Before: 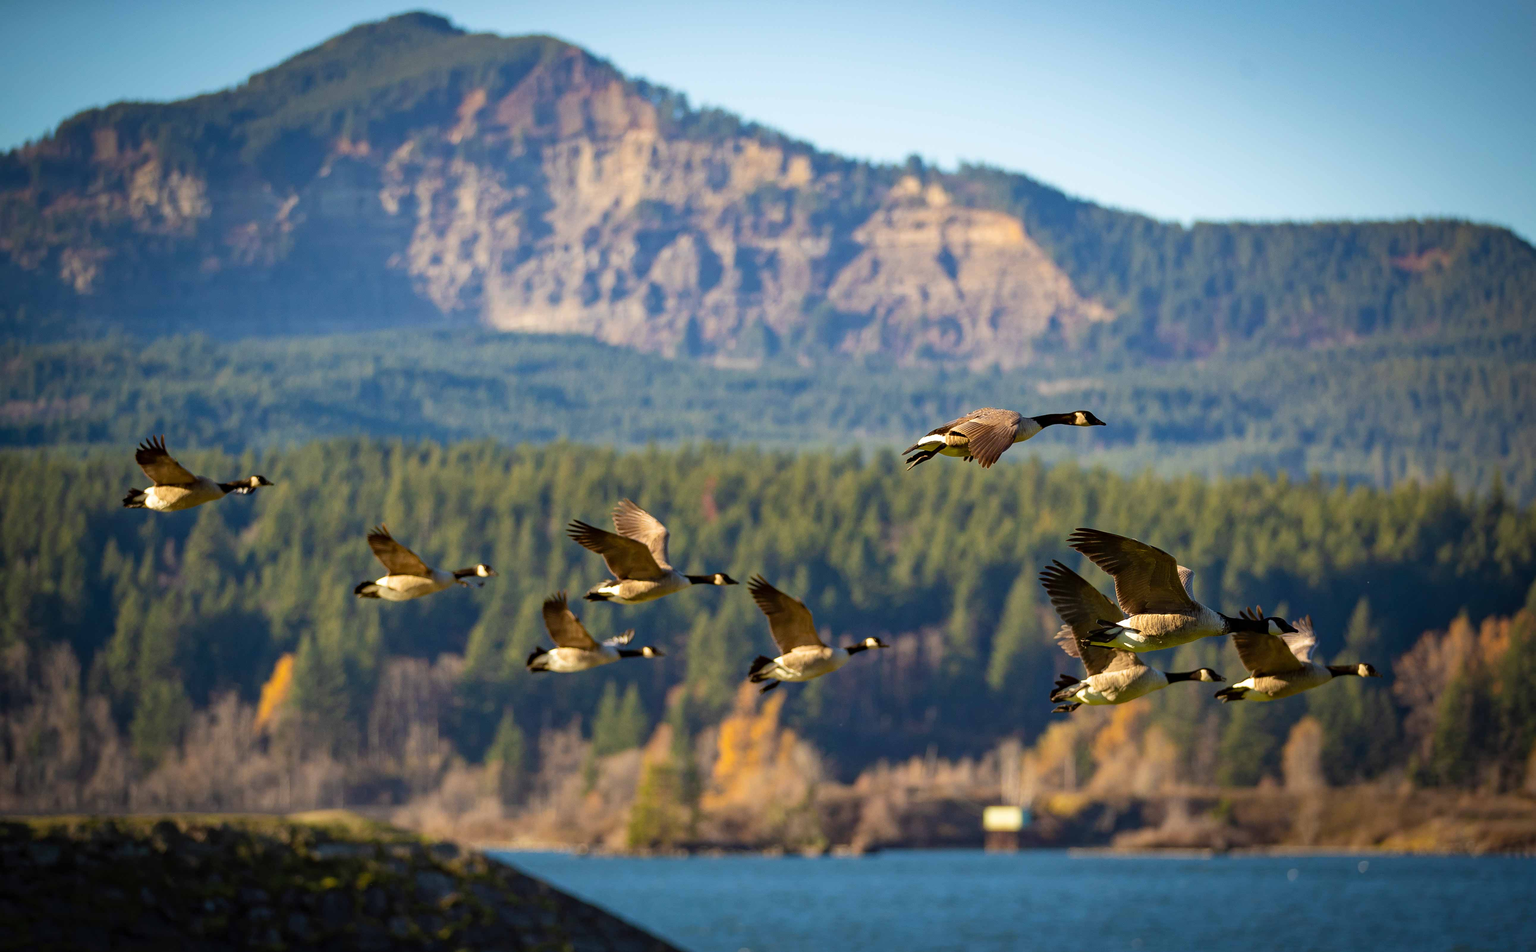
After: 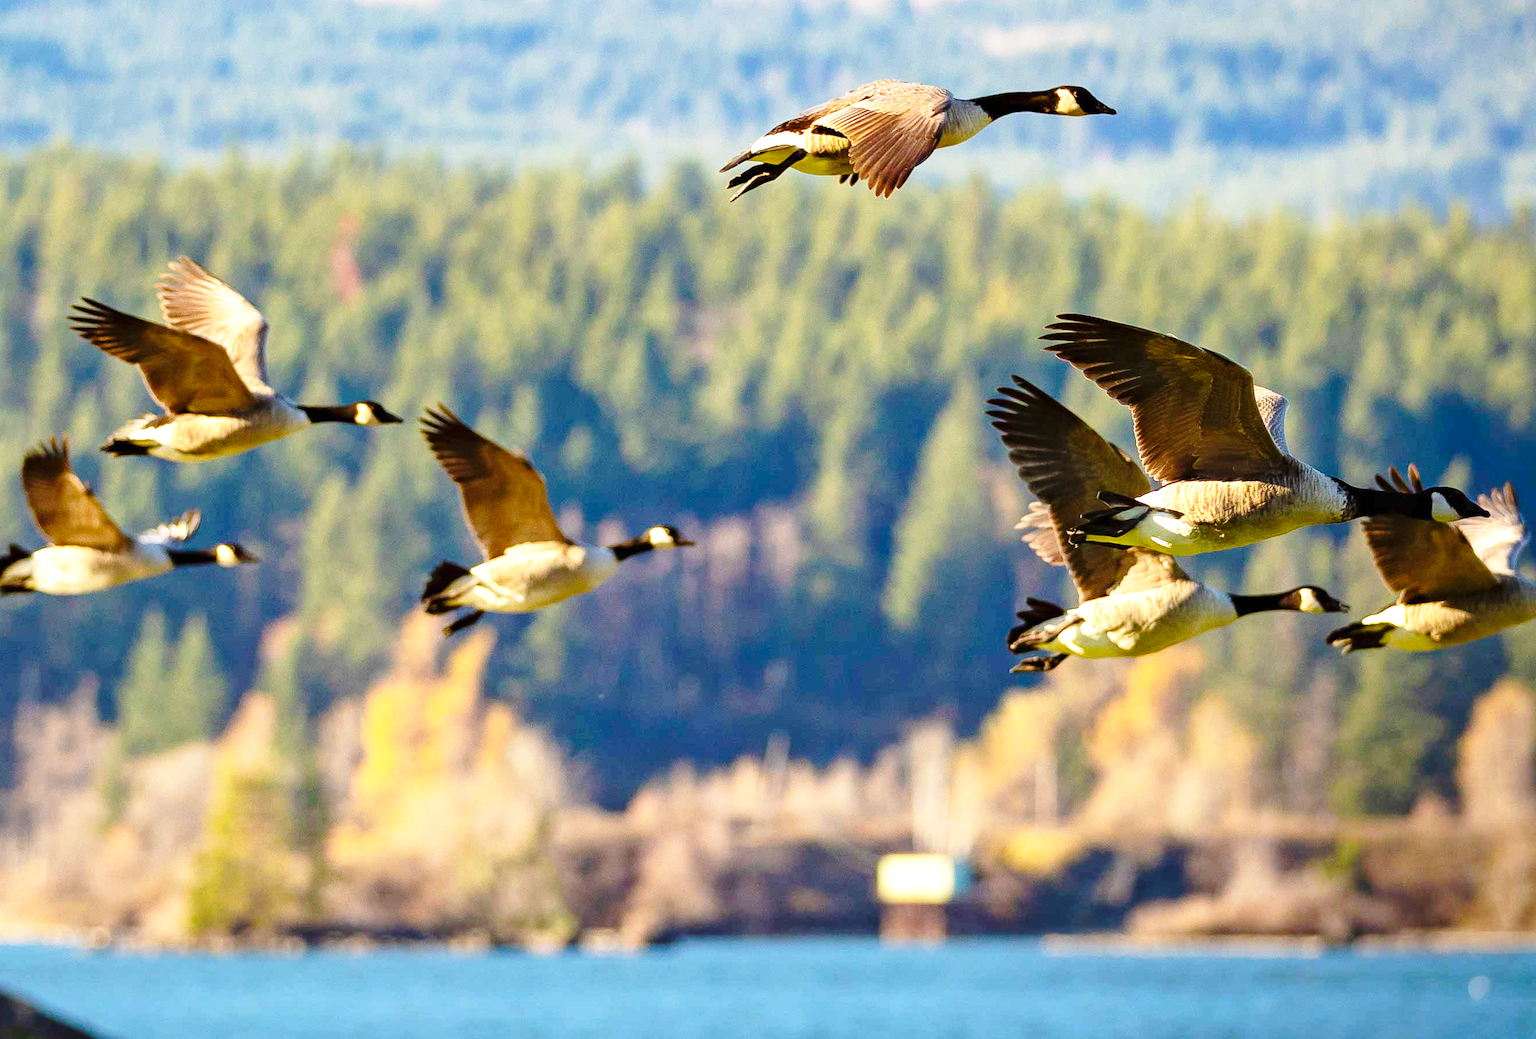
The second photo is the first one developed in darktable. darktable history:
exposure: black level correction 0, exposure 0.678 EV, compensate highlight preservation false
base curve: curves: ch0 [(0, 0) (0.028, 0.03) (0.121, 0.232) (0.46, 0.748) (0.859, 0.968) (1, 1)], preserve colors none
crop: left 34.615%, top 38.535%, right 13.75%, bottom 5.284%
